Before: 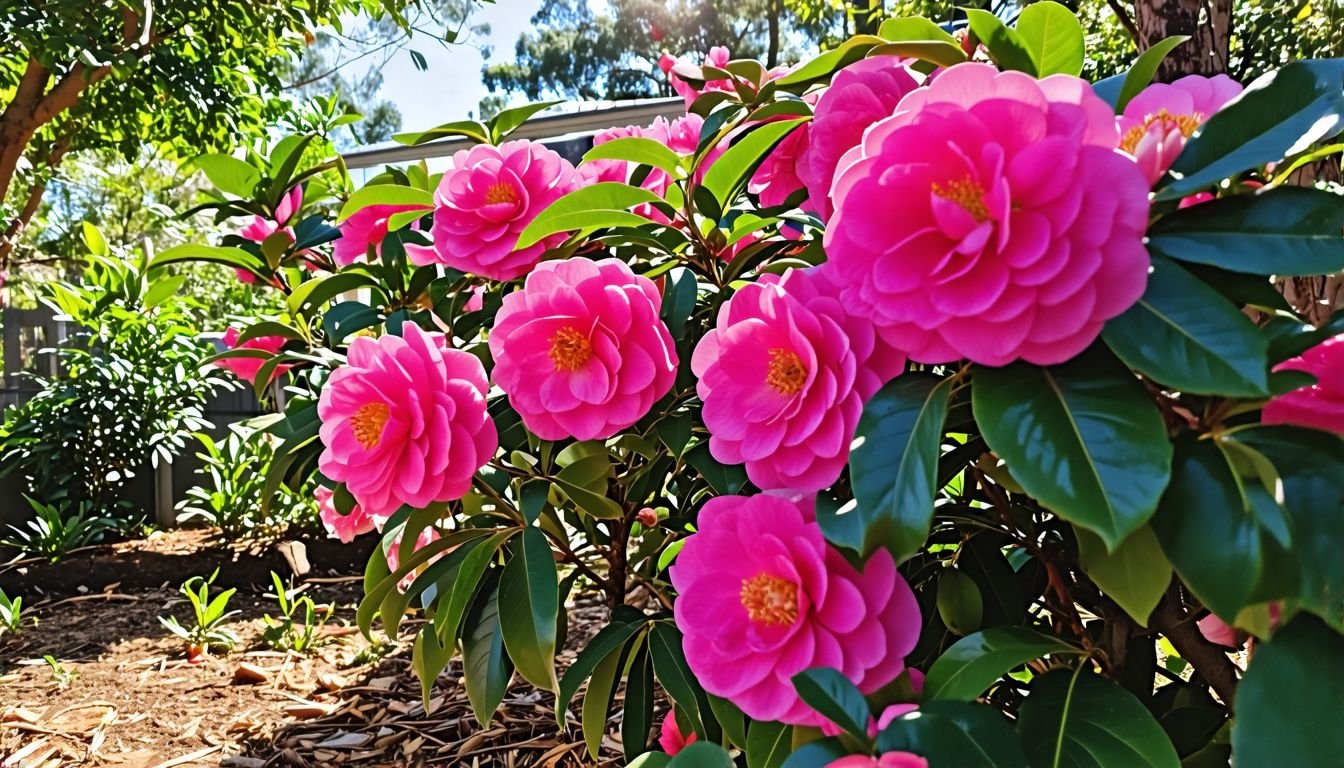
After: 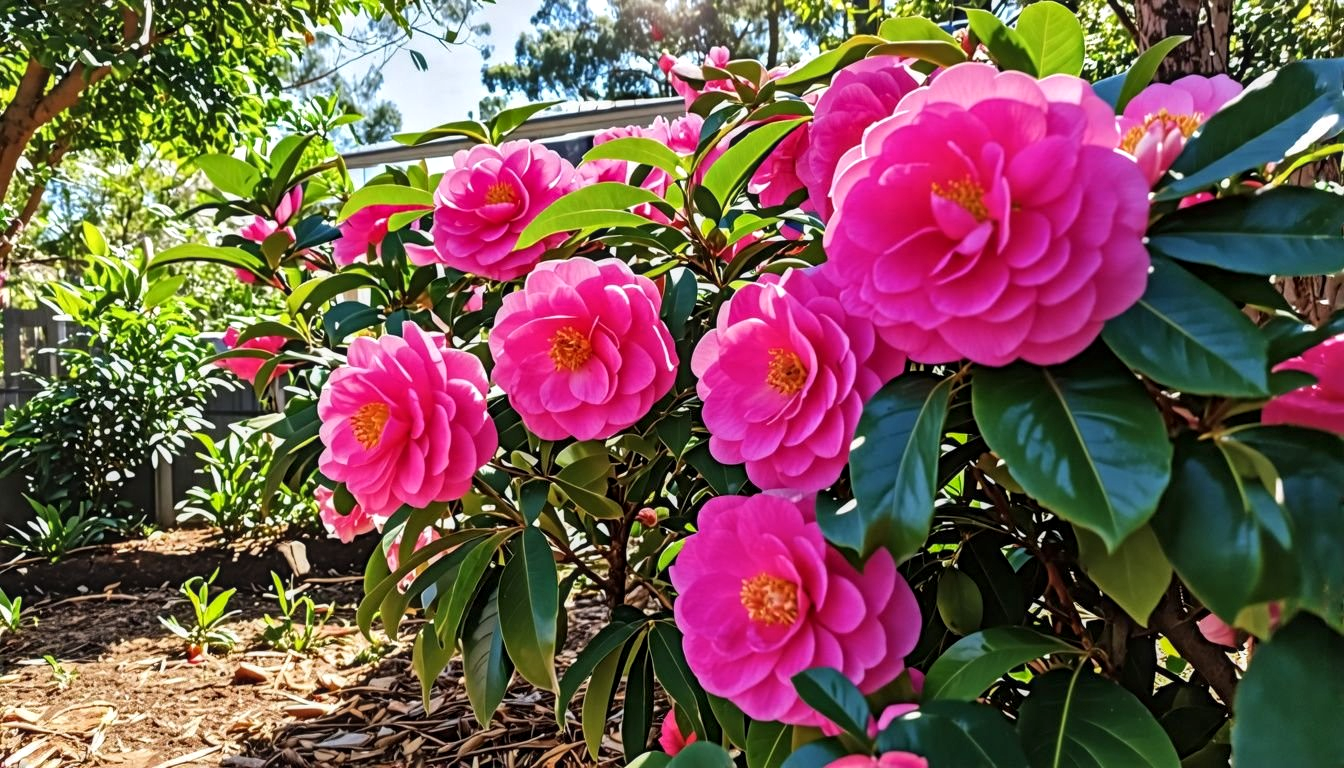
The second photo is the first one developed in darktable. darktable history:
local contrast: on, module defaults
shadows and highlights: shadows 12, white point adjustment 1.2, soften with gaussian
